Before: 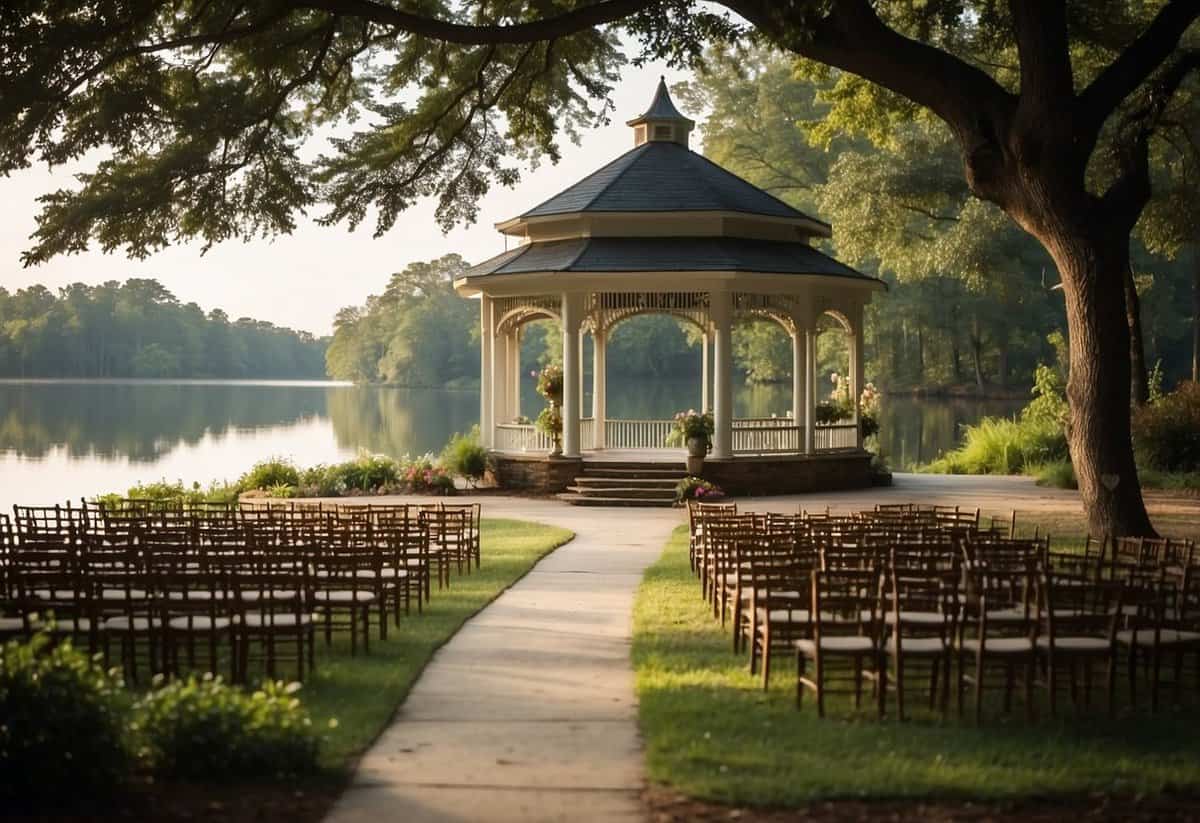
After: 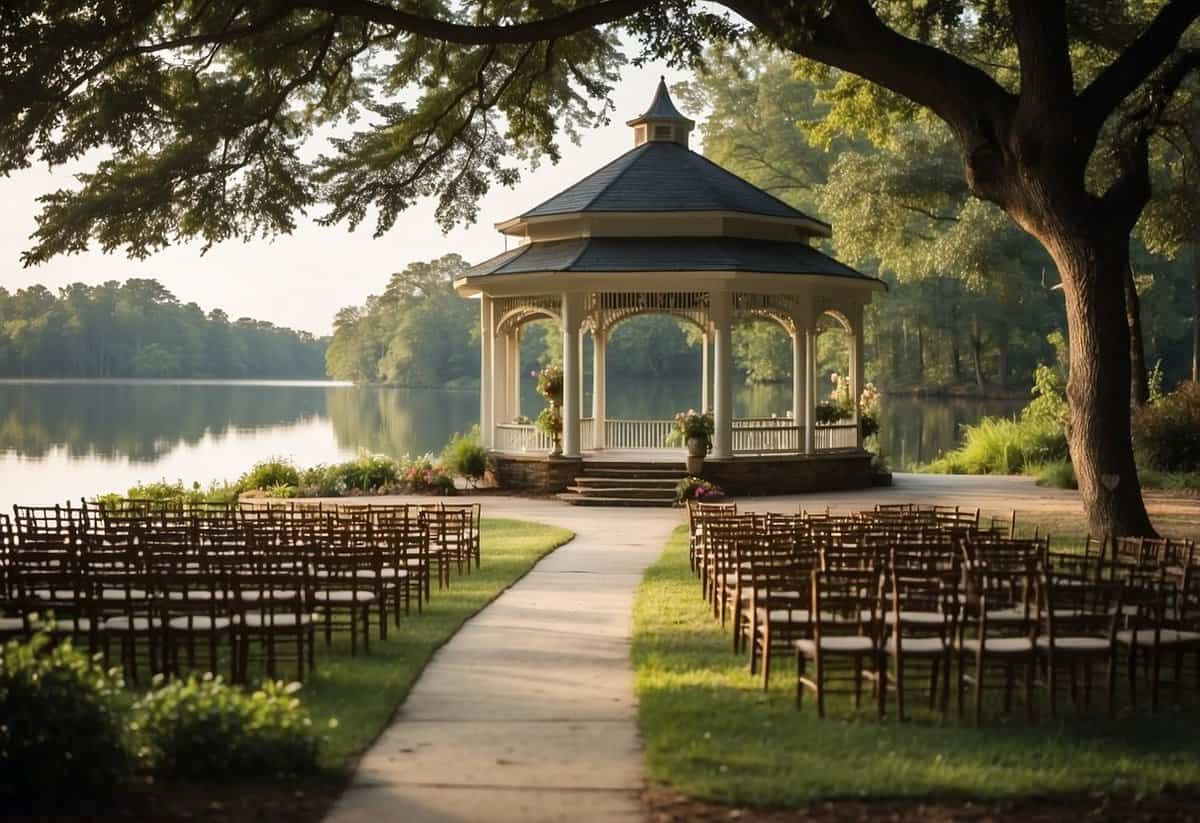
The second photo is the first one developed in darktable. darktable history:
shadows and highlights: shadows 36.1, highlights -35.2, soften with gaussian
